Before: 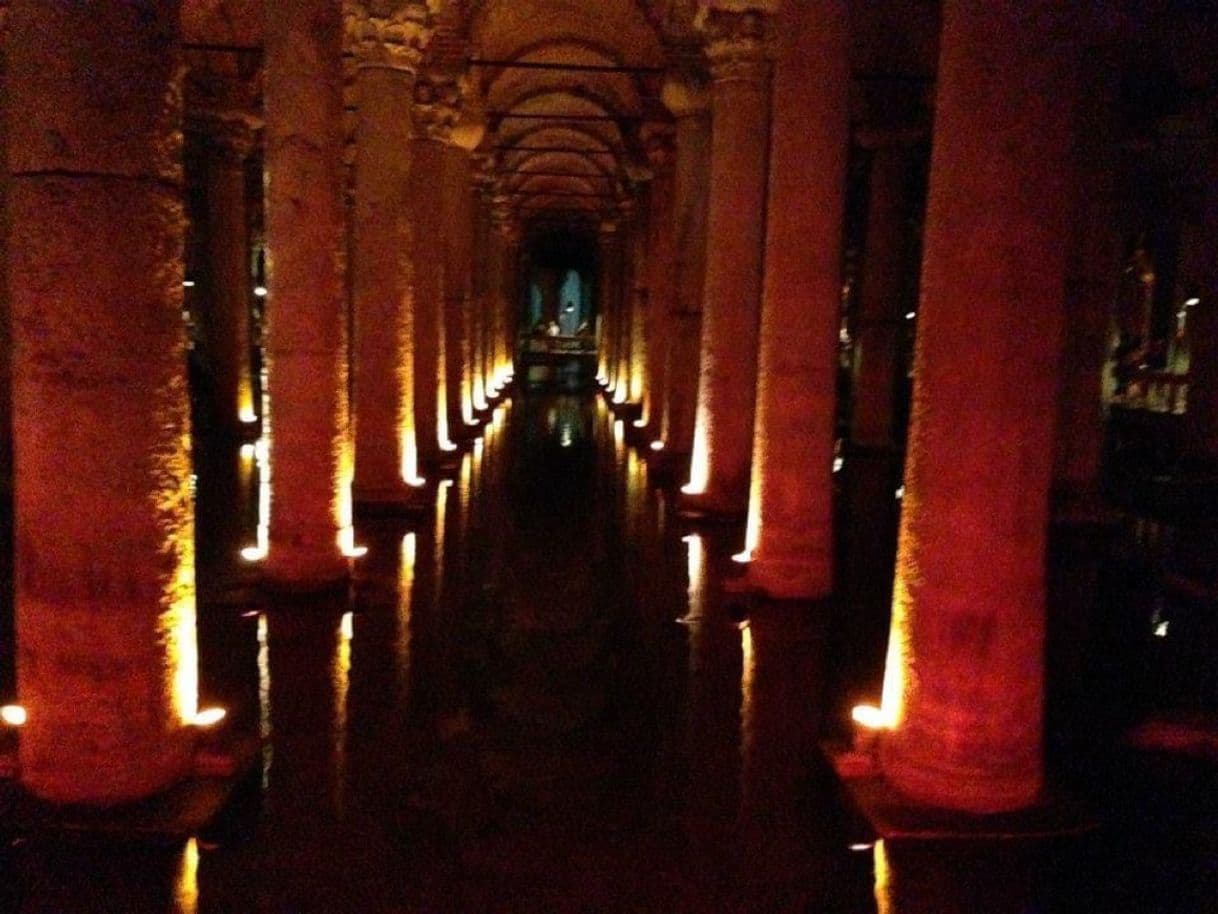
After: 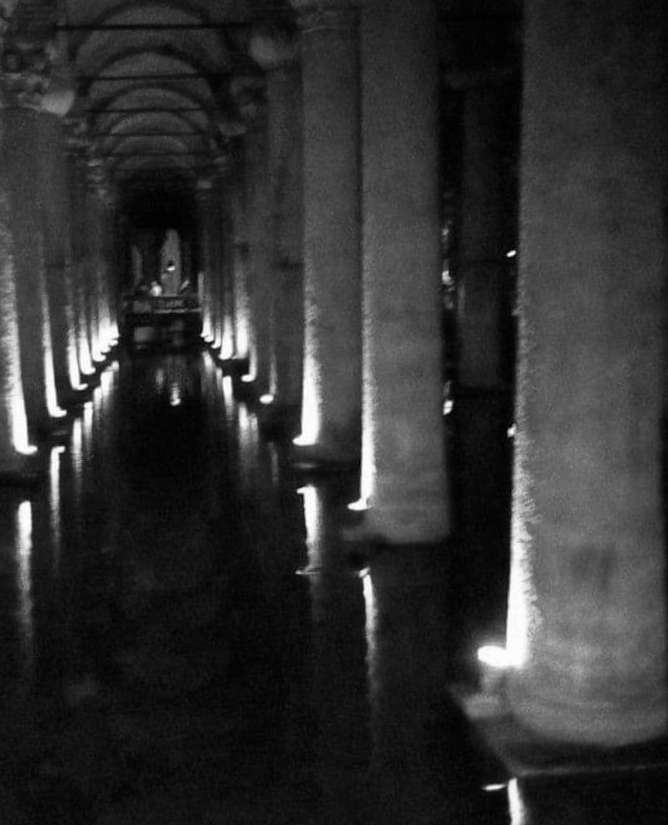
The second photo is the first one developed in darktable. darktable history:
crop: left 31.458%, top 0%, right 11.876%
graduated density: density 2.02 EV, hardness 44%, rotation 0.374°, offset 8.21, hue 208.8°, saturation 97%
rotate and perspective: rotation -3.52°, crop left 0.036, crop right 0.964, crop top 0.081, crop bottom 0.919
color calibration: output gray [0.714, 0.278, 0, 0], illuminant same as pipeline (D50), adaptation none (bypass)
